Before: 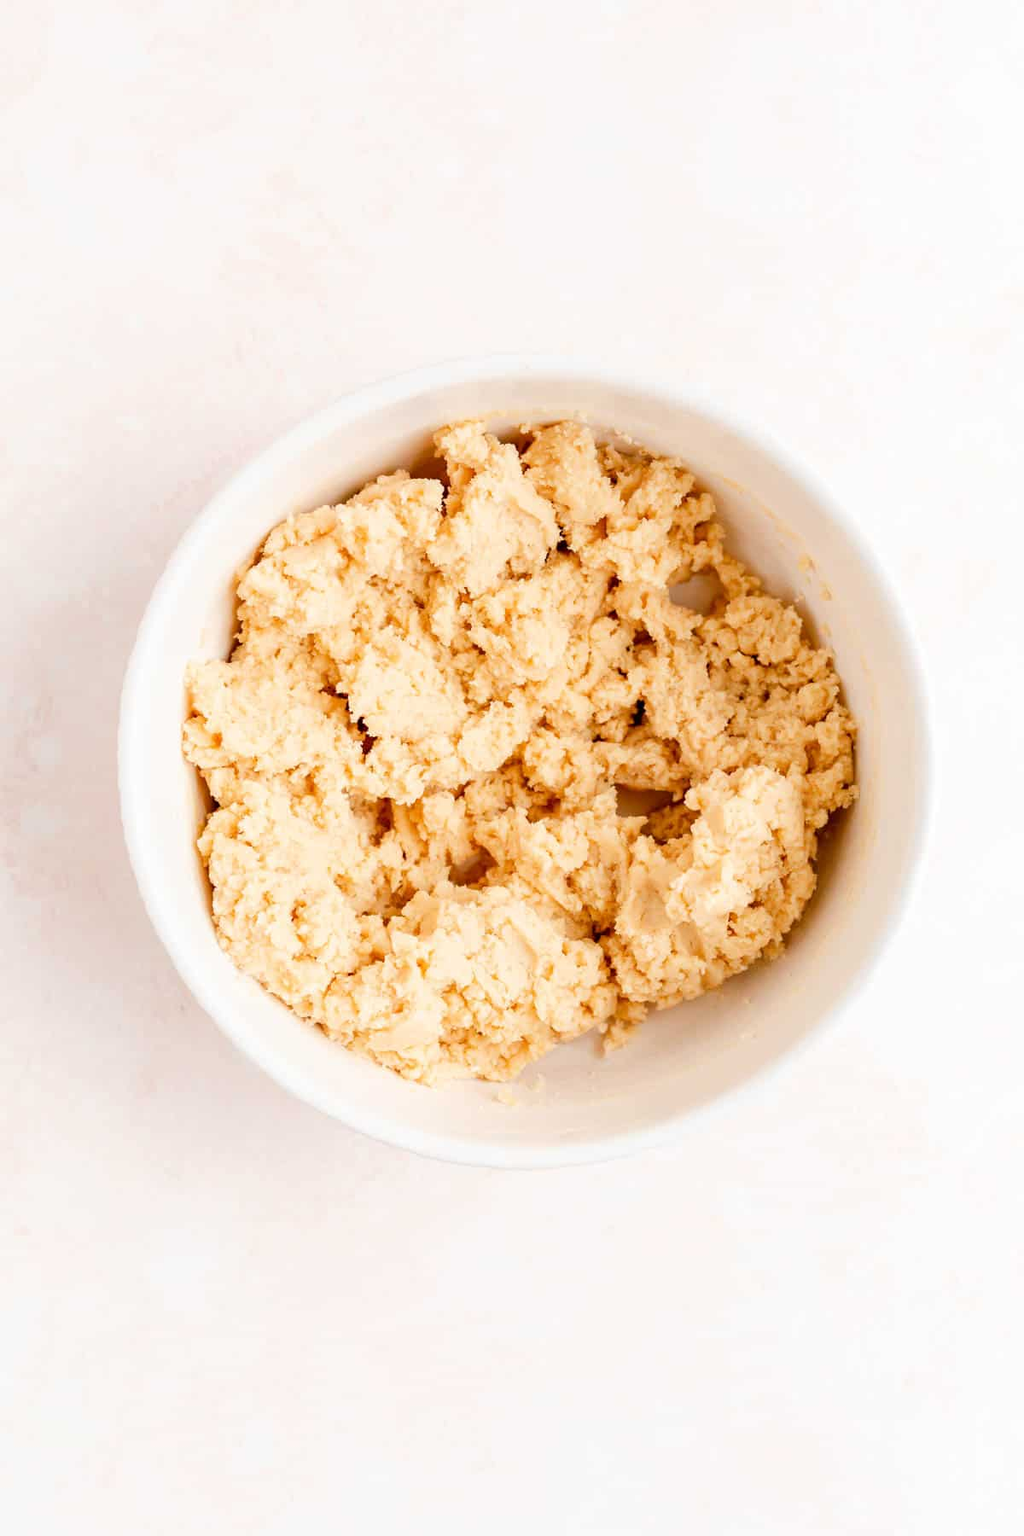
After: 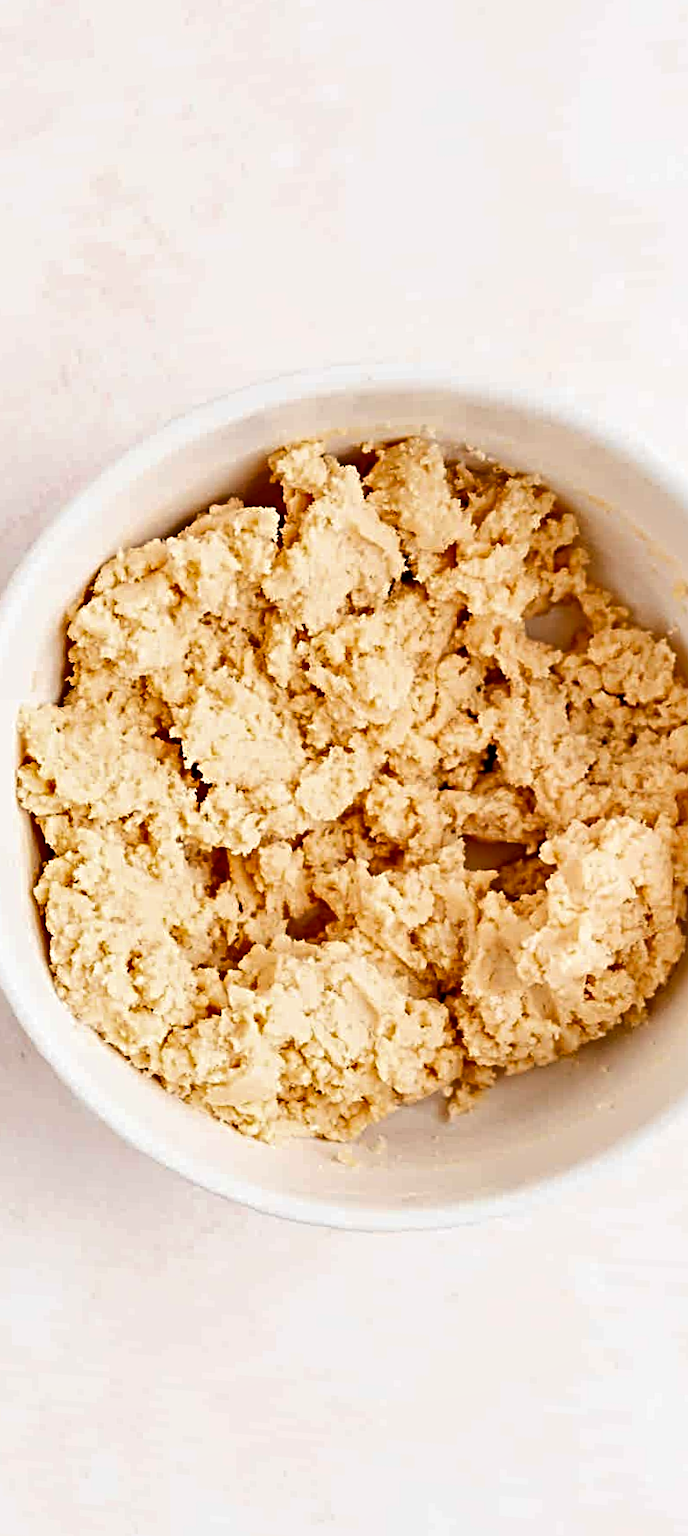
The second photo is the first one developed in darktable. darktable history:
crop and rotate: left 12.648%, right 20.685%
shadows and highlights: shadows 52.42, soften with gaussian
rotate and perspective: rotation 0.062°, lens shift (vertical) 0.115, lens shift (horizontal) -0.133, crop left 0.047, crop right 0.94, crop top 0.061, crop bottom 0.94
sharpen: radius 4.883
